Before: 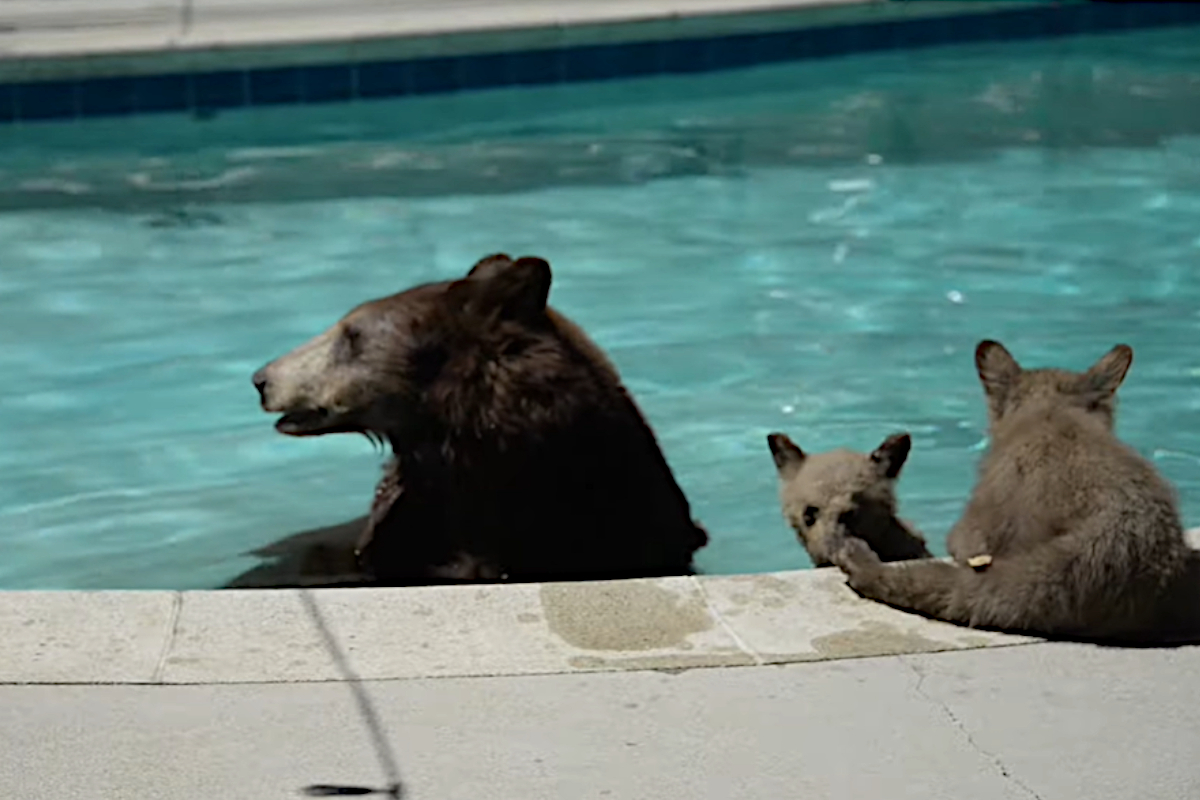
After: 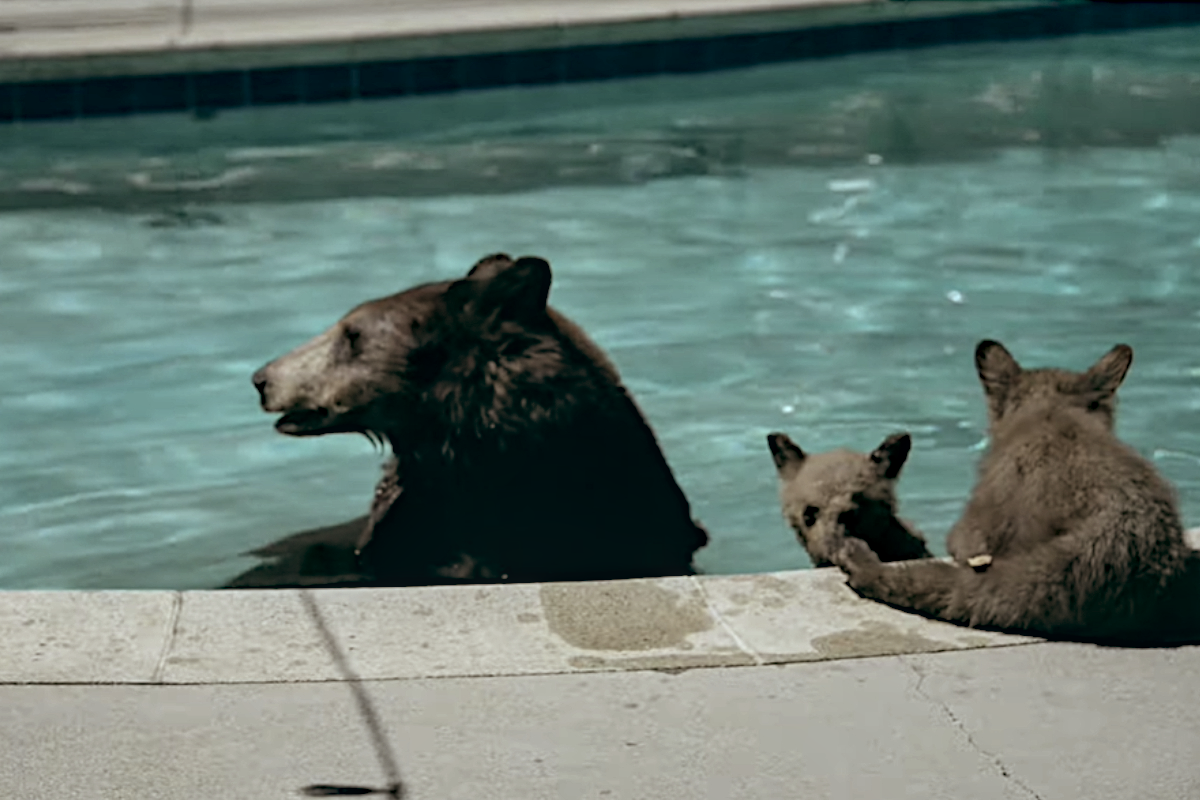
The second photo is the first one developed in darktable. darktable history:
local contrast: on, module defaults
color balance: lift [1, 0.994, 1.002, 1.006], gamma [0.957, 1.081, 1.016, 0.919], gain [0.97, 0.972, 1.01, 1.028], input saturation 91.06%, output saturation 79.8%
shadows and highlights: shadows 49, highlights -41, soften with gaussian
